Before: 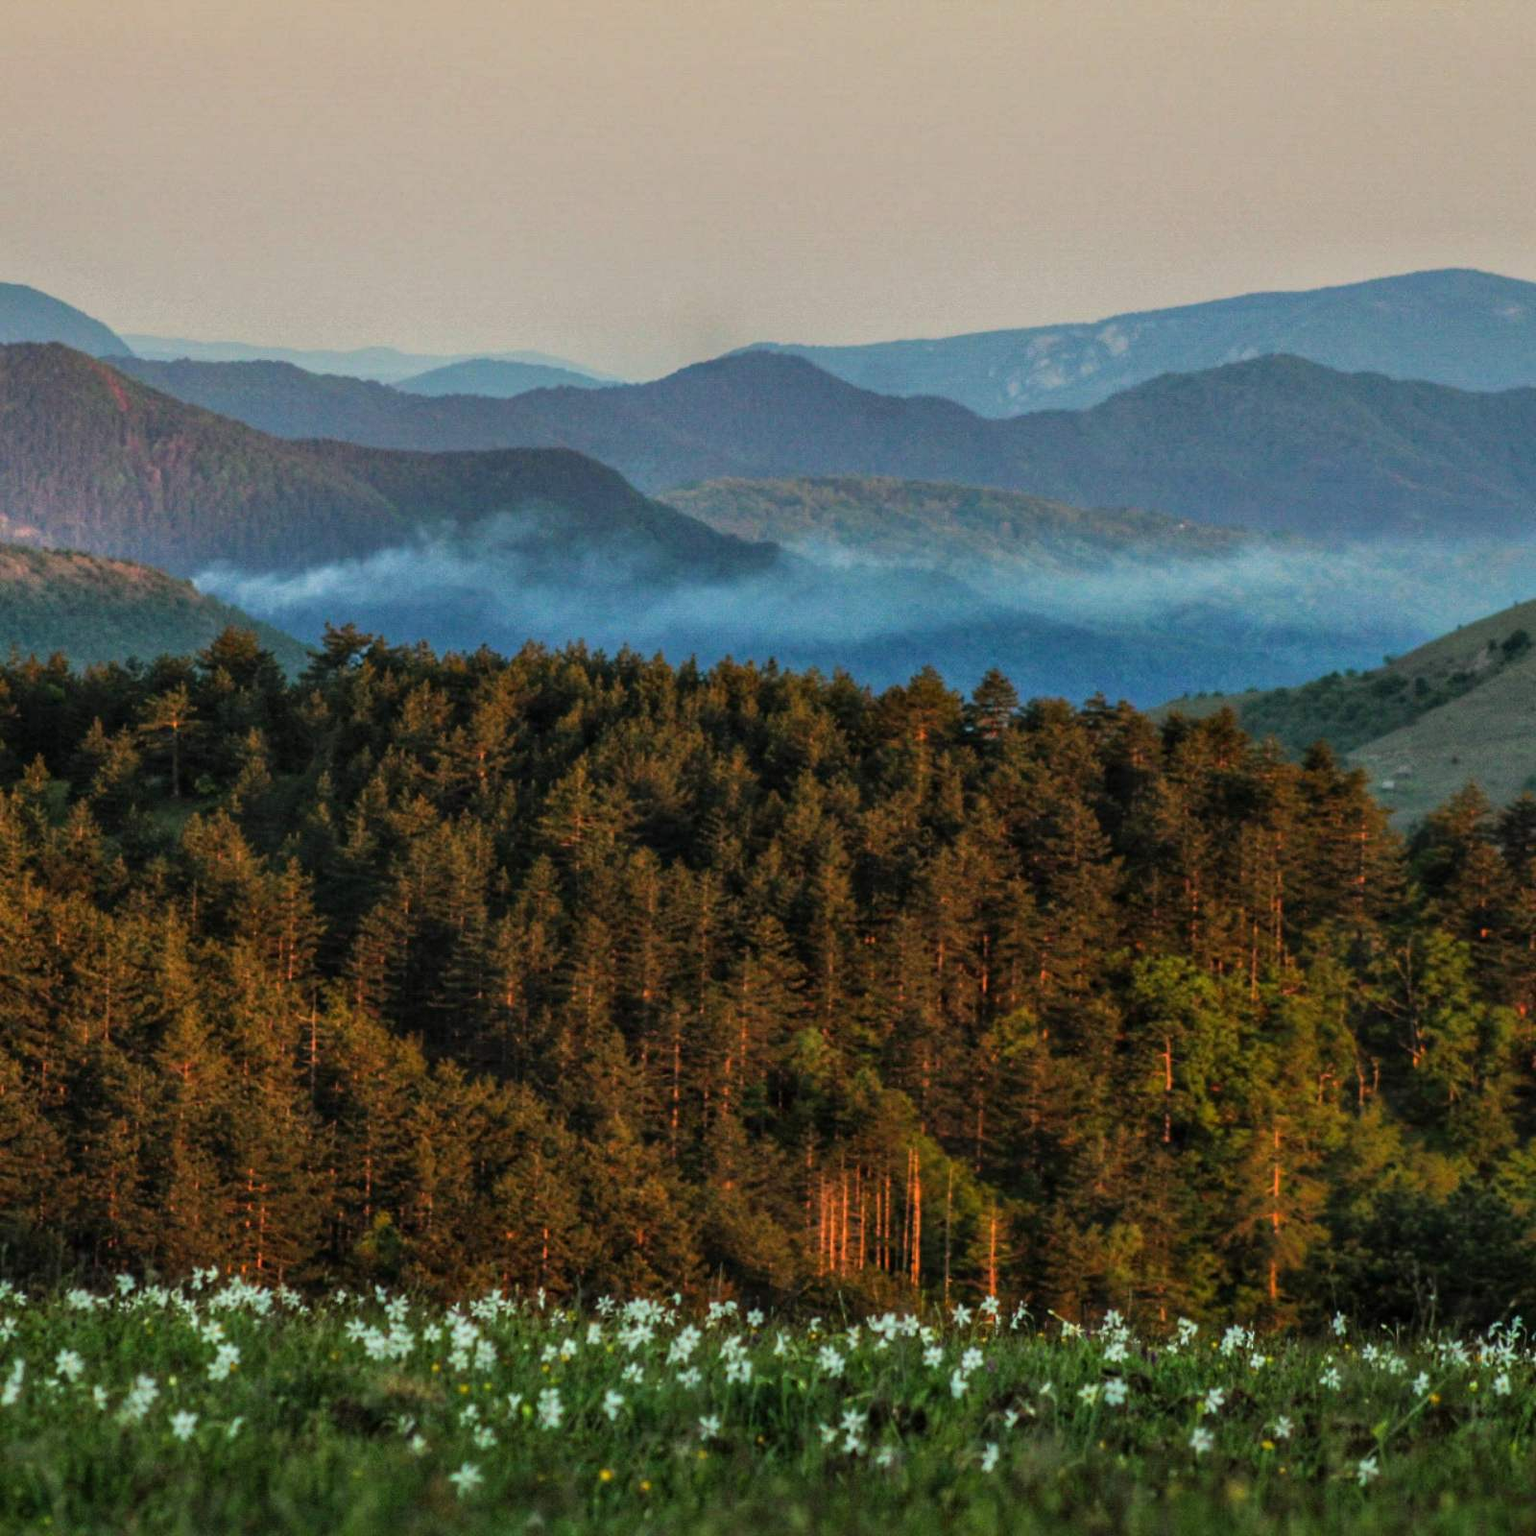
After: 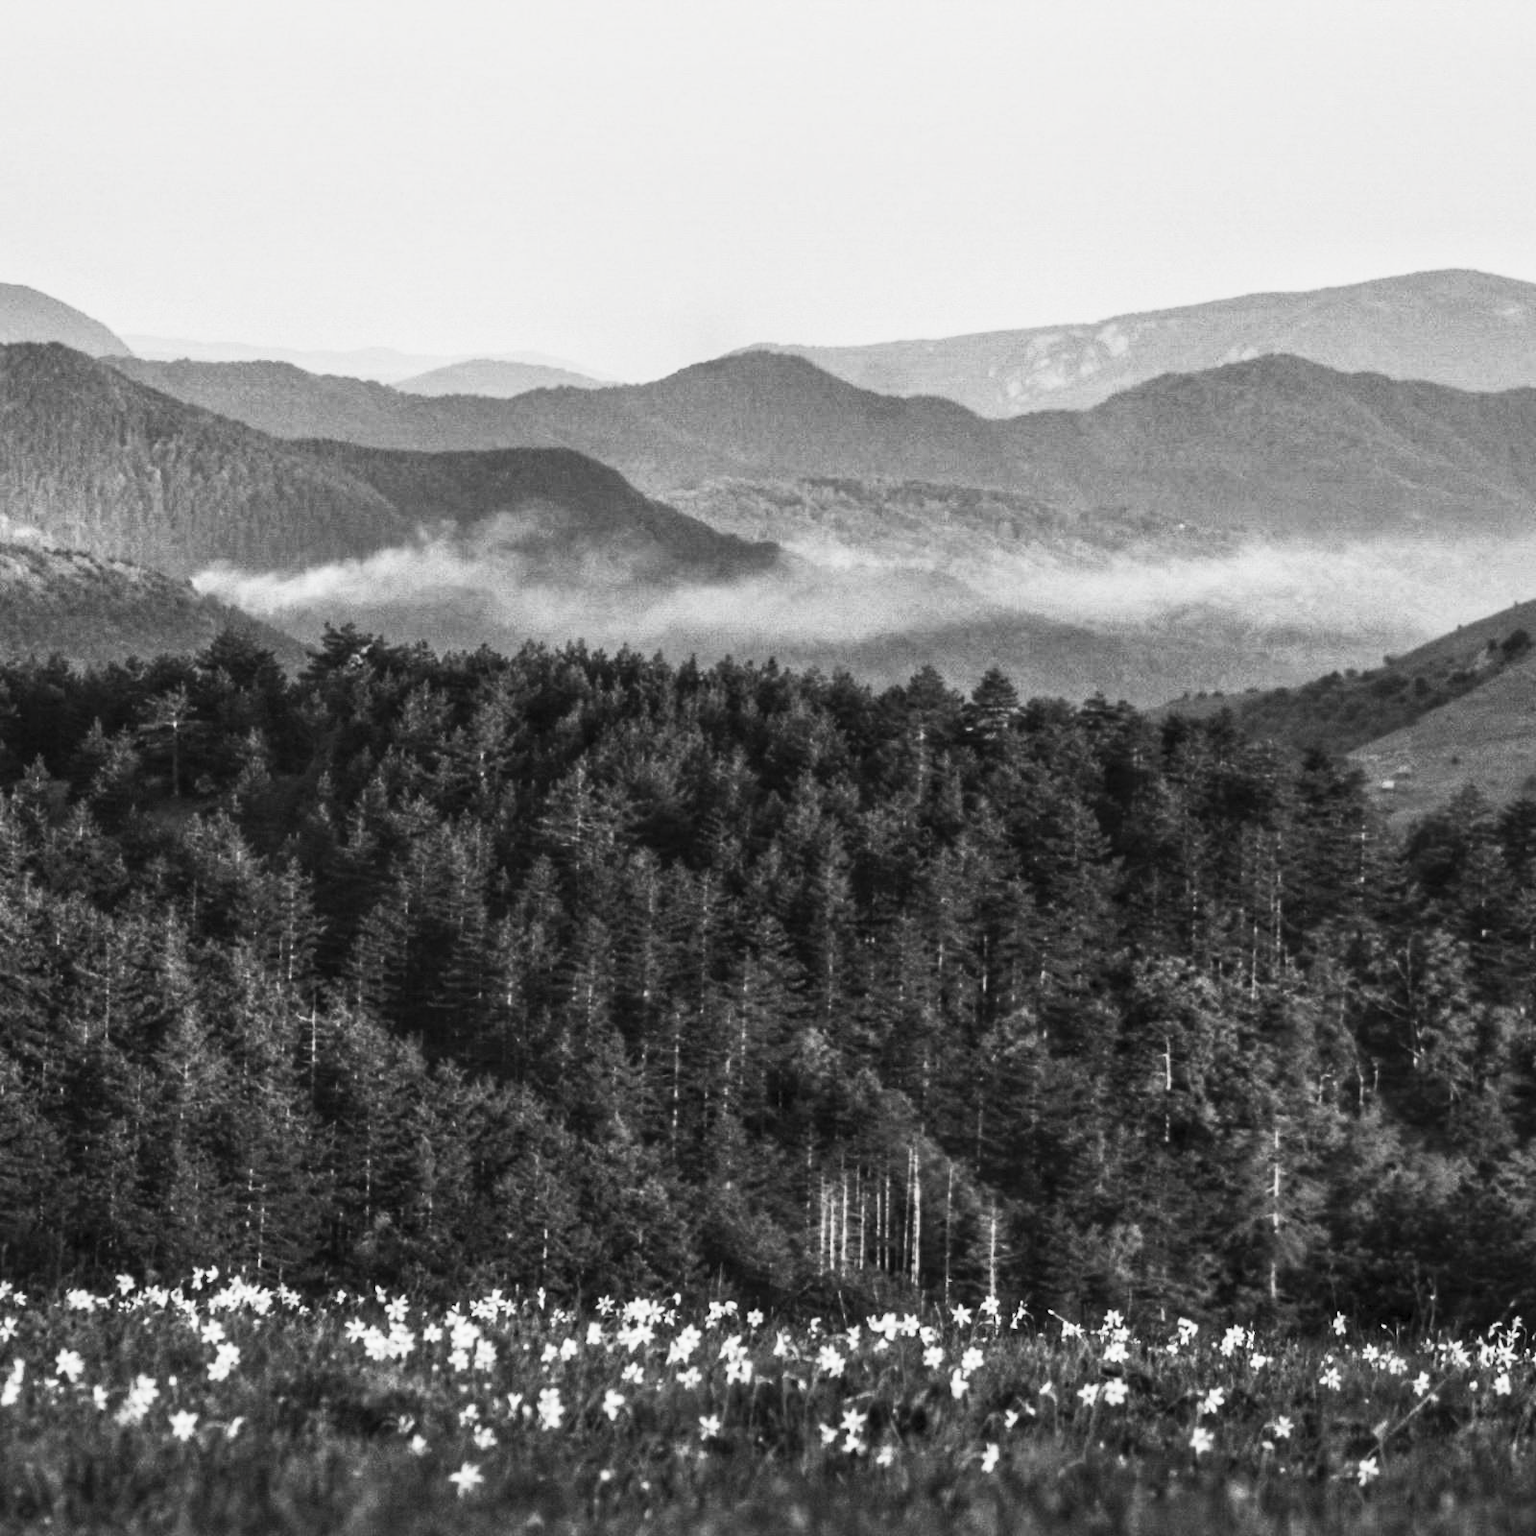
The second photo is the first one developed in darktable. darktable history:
contrast brightness saturation: contrast 0.519, brightness 0.45, saturation -0.984
